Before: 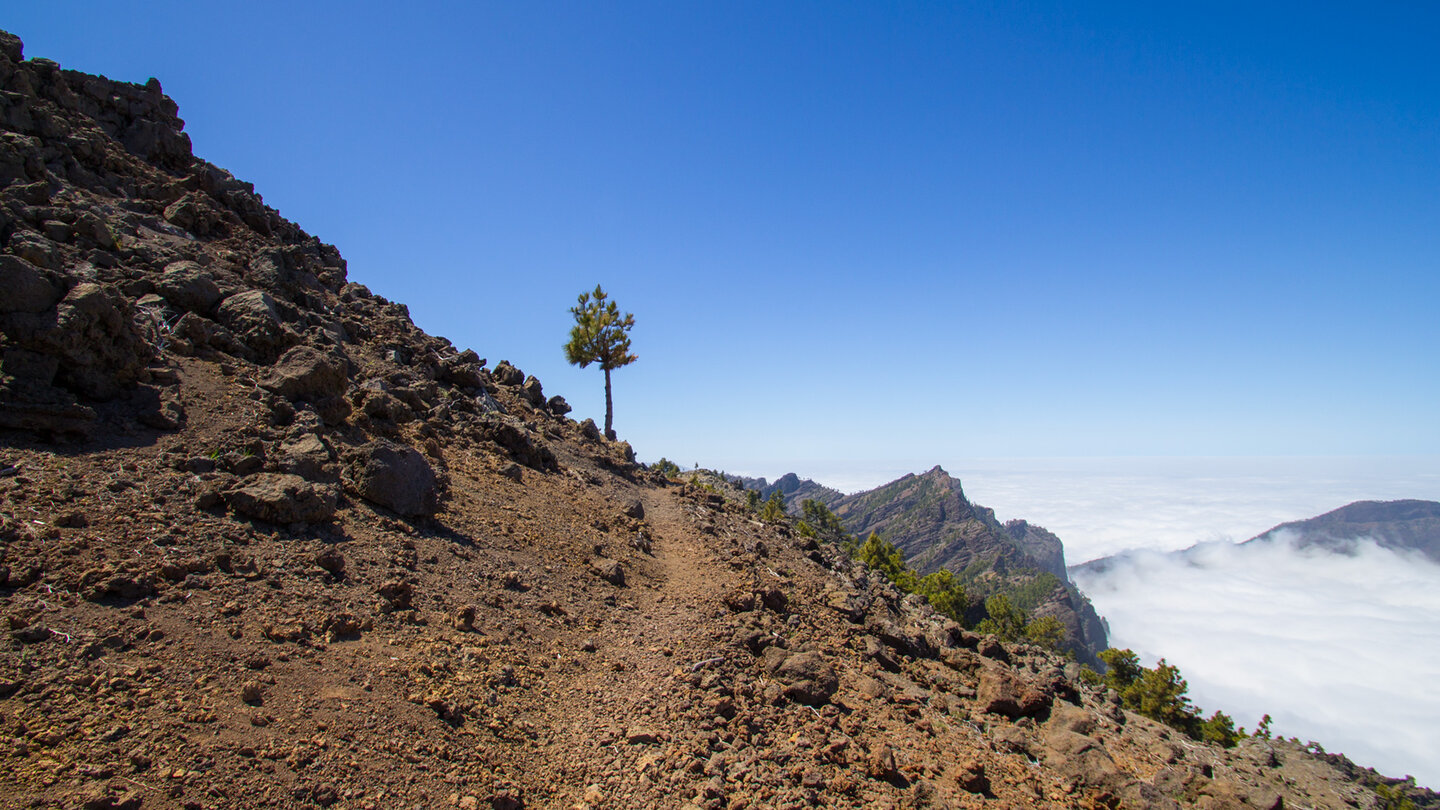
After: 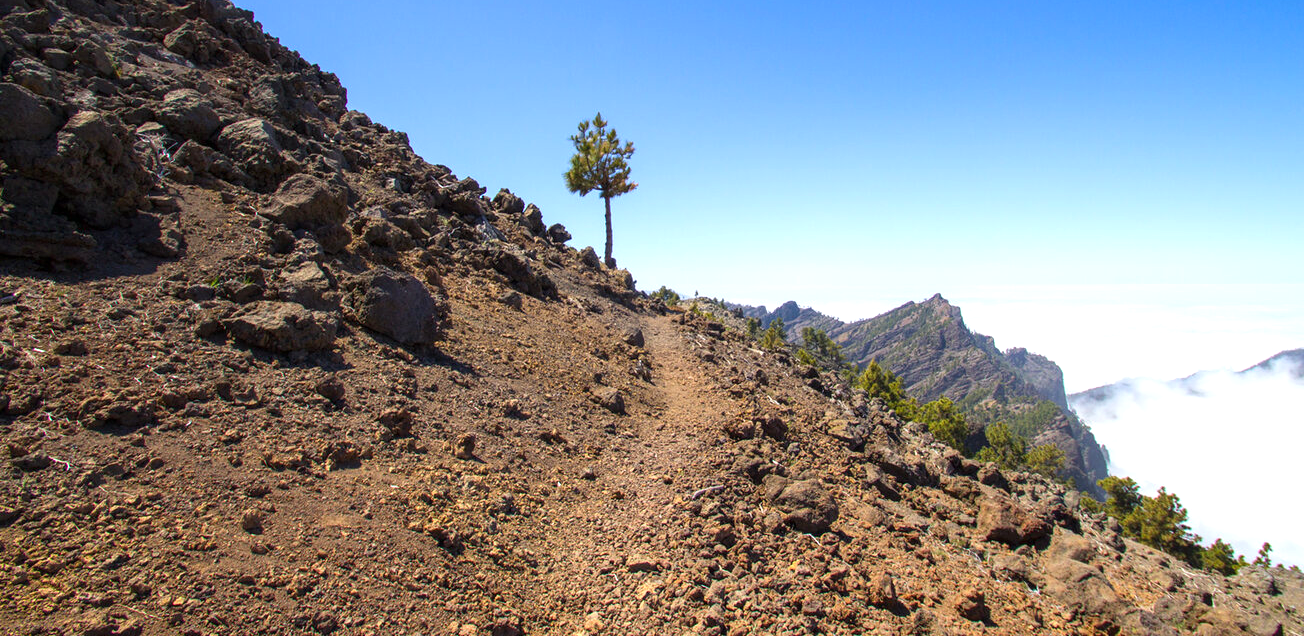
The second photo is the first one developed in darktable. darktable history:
crop: top 21.264%, right 9.388%, bottom 0.218%
exposure: exposure 0.629 EV, compensate exposure bias true, compensate highlight preservation false
